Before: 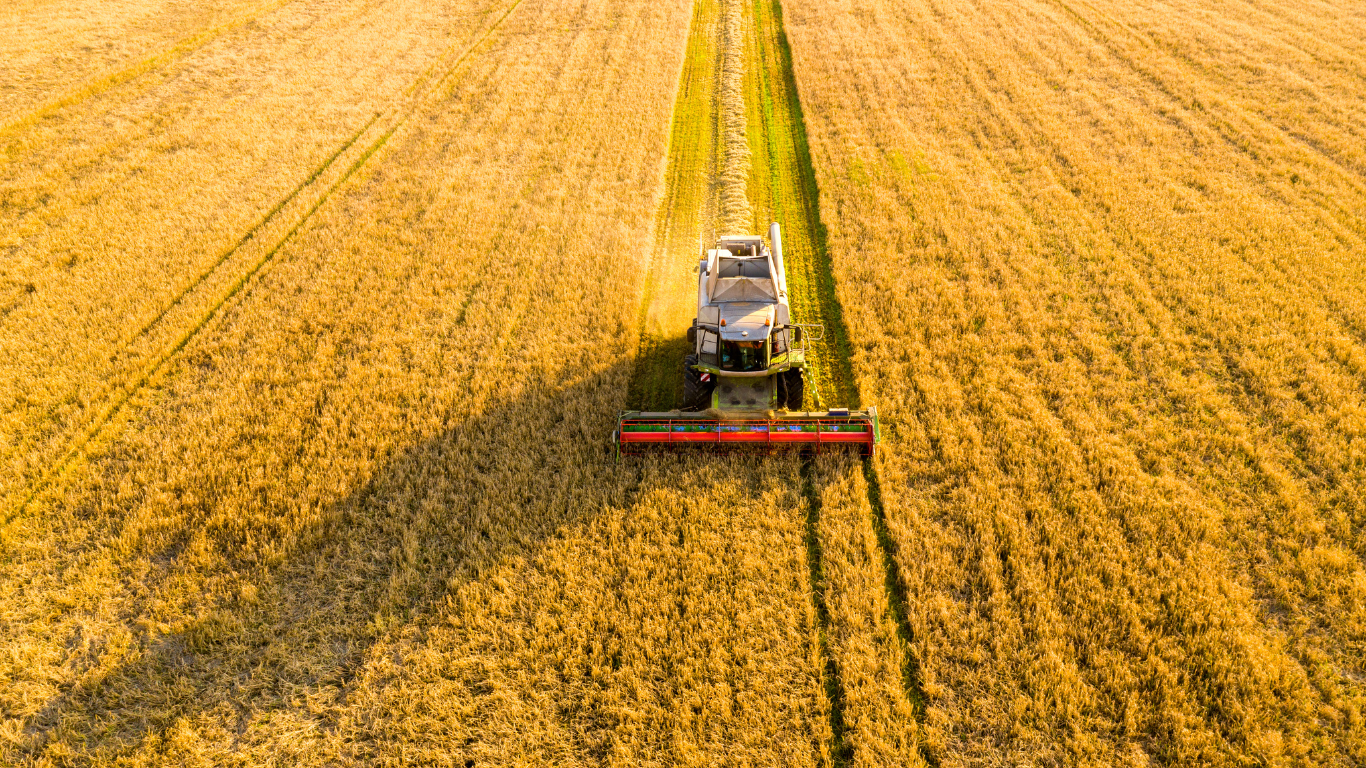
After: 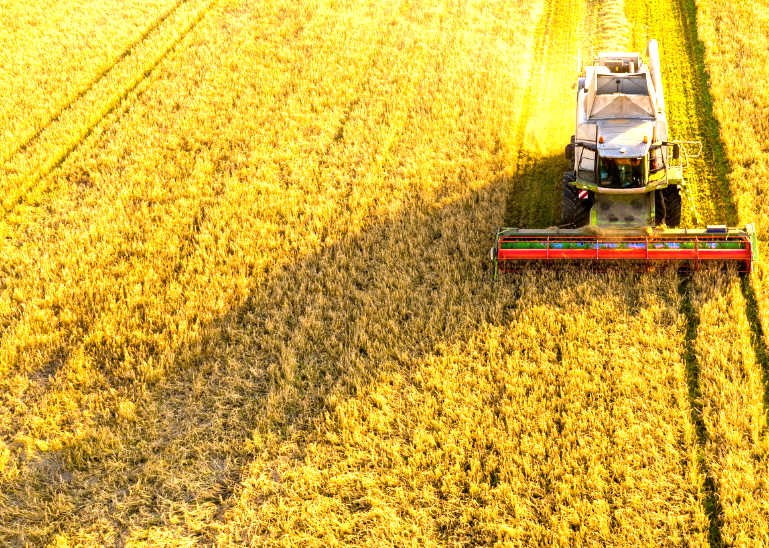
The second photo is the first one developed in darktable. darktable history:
exposure: exposure 0.943 EV, compensate highlight preservation false
crop: left 8.966%, top 23.852%, right 34.699%, bottom 4.703%
